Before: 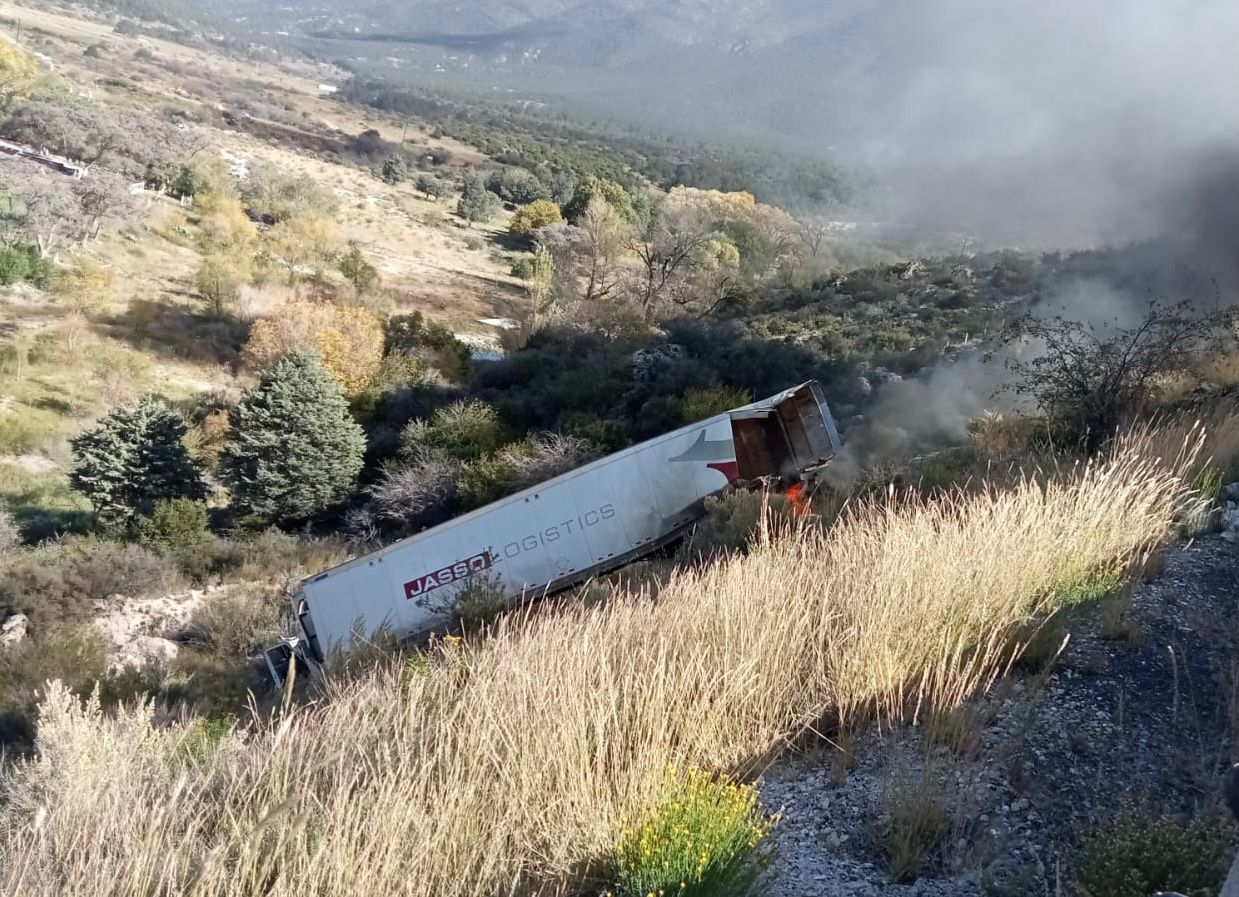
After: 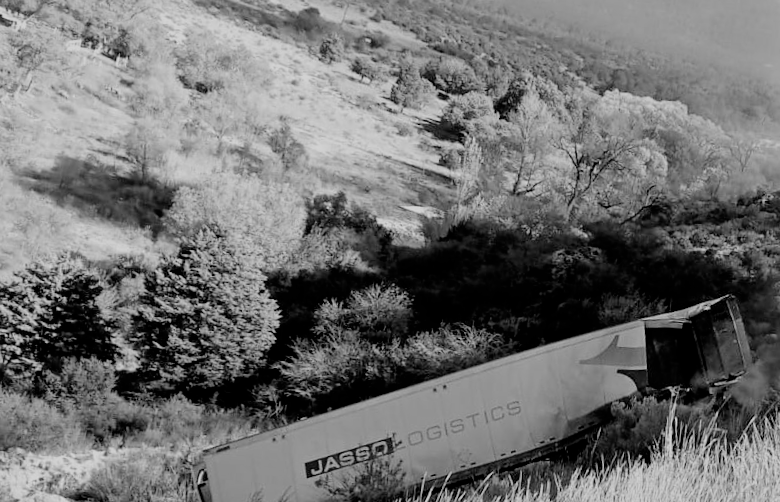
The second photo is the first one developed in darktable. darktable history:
filmic rgb: black relative exposure -4.38 EV, white relative exposure 4.56 EV, hardness 2.37, contrast 1.05
monochrome: on, module defaults
white balance: red 0.976, blue 1.04
crop and rotate: angle -4.99°, left 2.122%, top 6.945%, right 27.566%, bottom 30.519%
